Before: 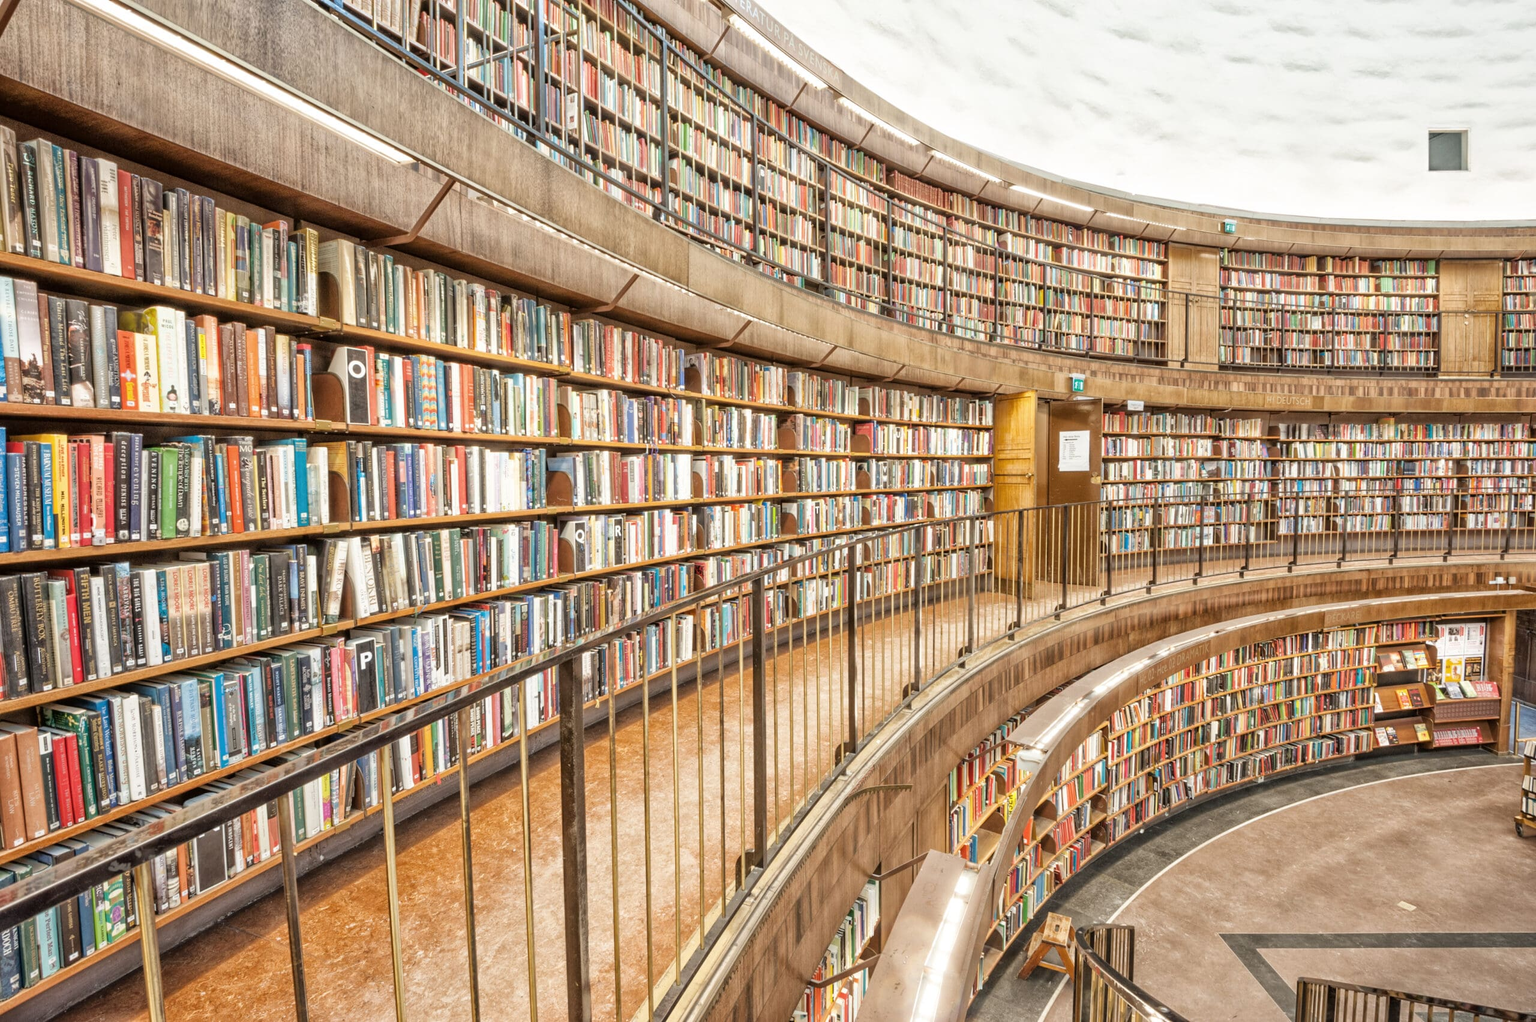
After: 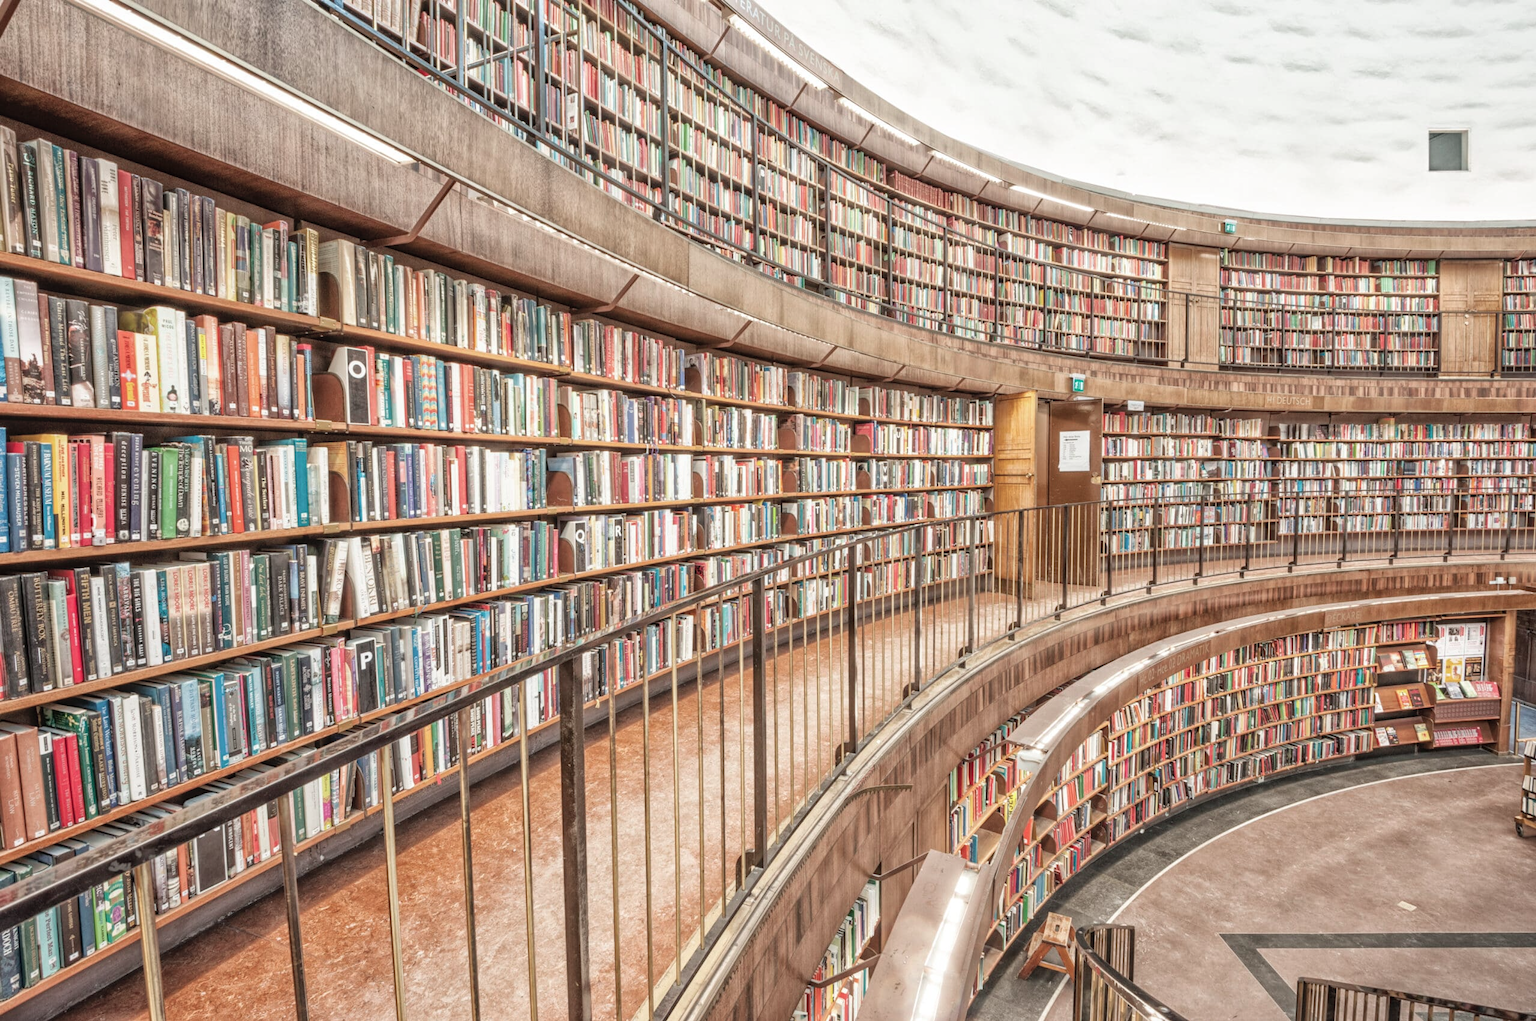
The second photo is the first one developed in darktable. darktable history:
color contrast: blue-yellow contrast 0.7
local contrast: detail 110%
